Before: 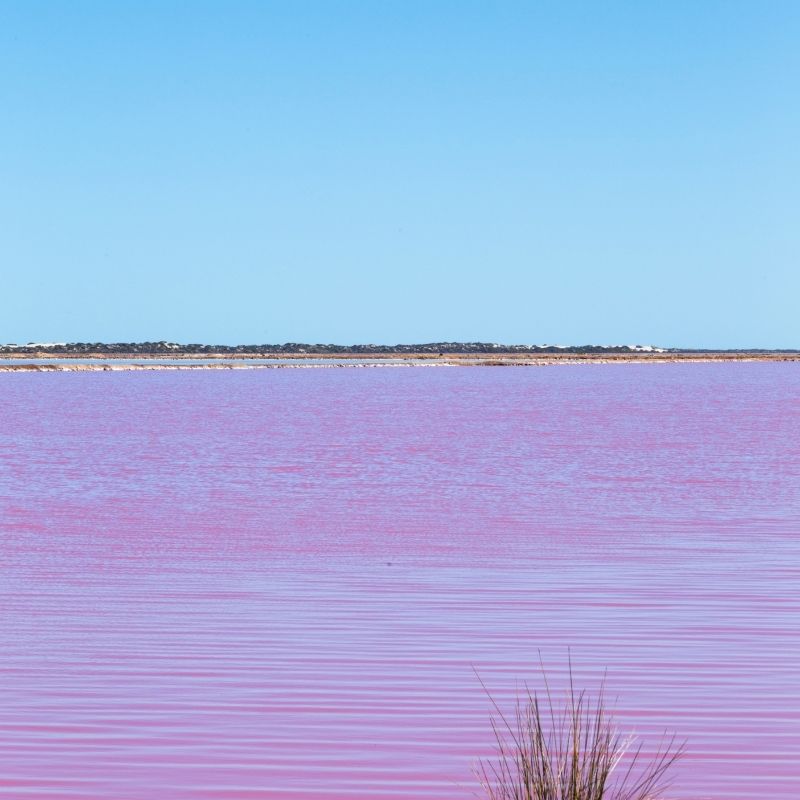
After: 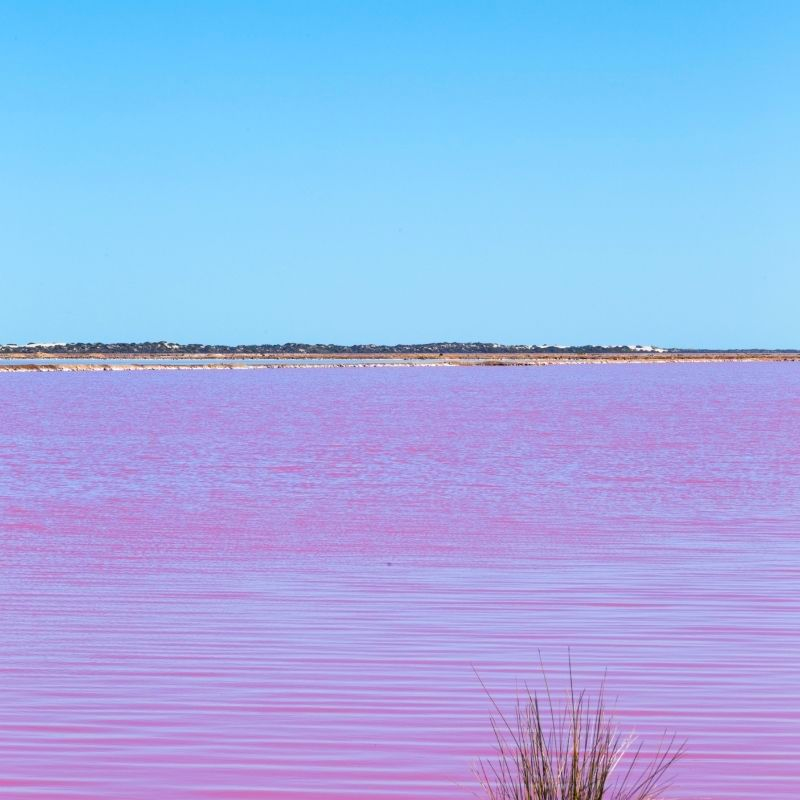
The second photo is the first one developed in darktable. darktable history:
color balance rgb: shadows lift › chroma 2.026%, shadows lift › hue 247.7°, perceptual saturation grading › global saturation 25.091%, global vibrance 3.004%
